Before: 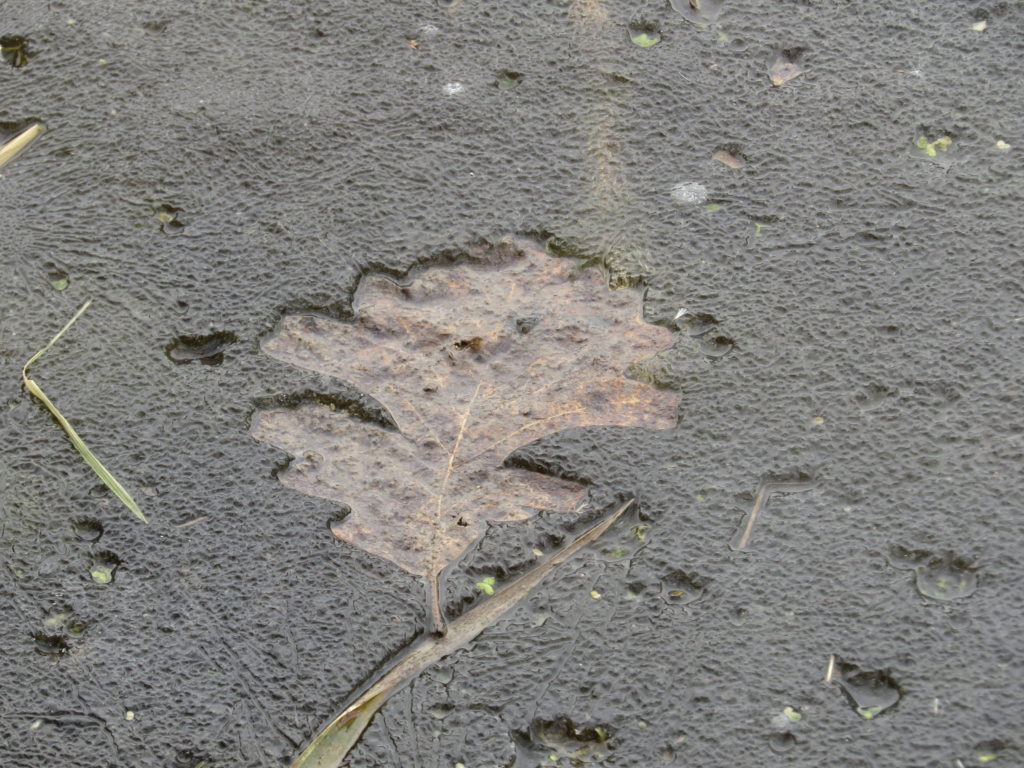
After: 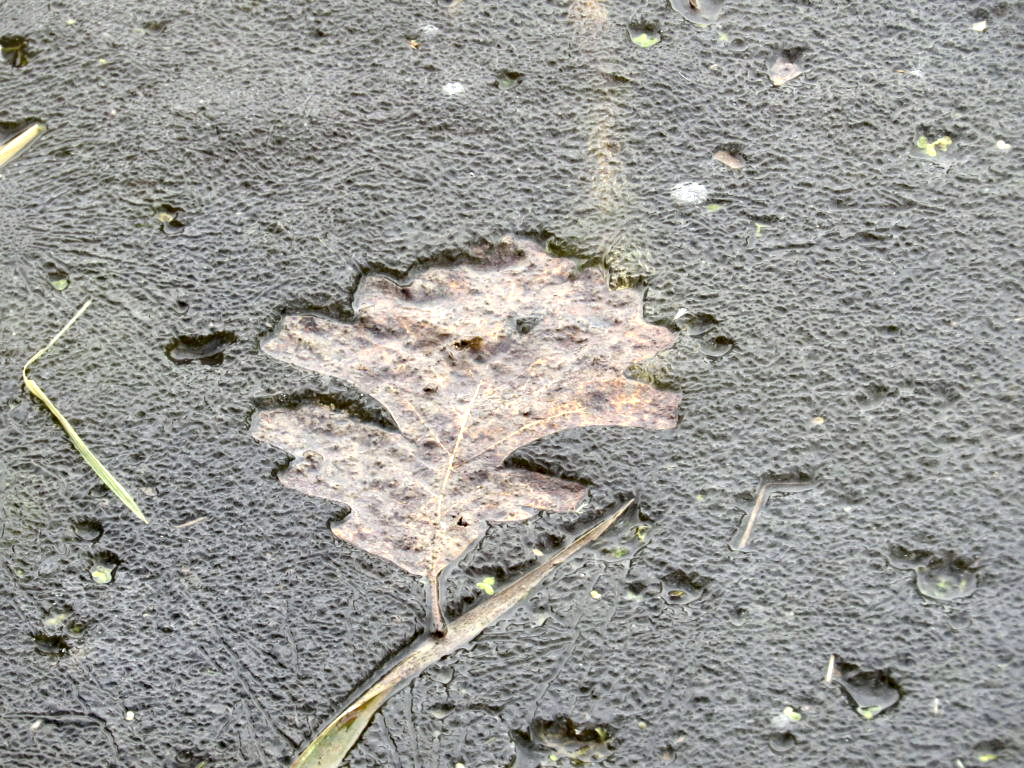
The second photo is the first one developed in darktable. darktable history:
local contrast: mode bilateral grid, contrast 25, coarseness 60, detail 151%, midtone range 0.2
haze removal: compatibility mode true, adaptive false
exposure: exposure 0.657 EV, compensate highlight preservation false
